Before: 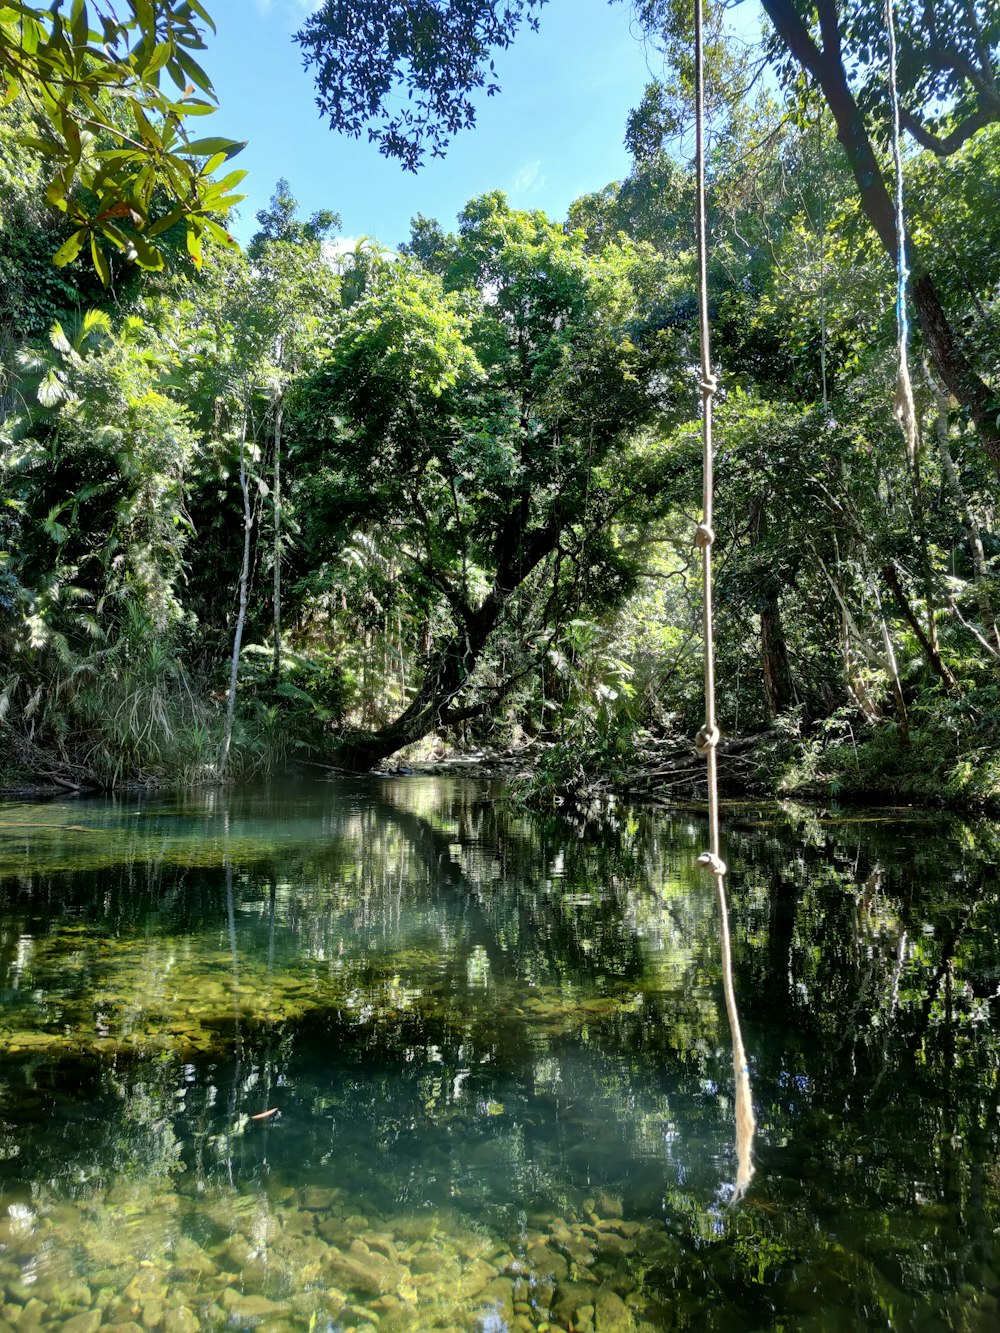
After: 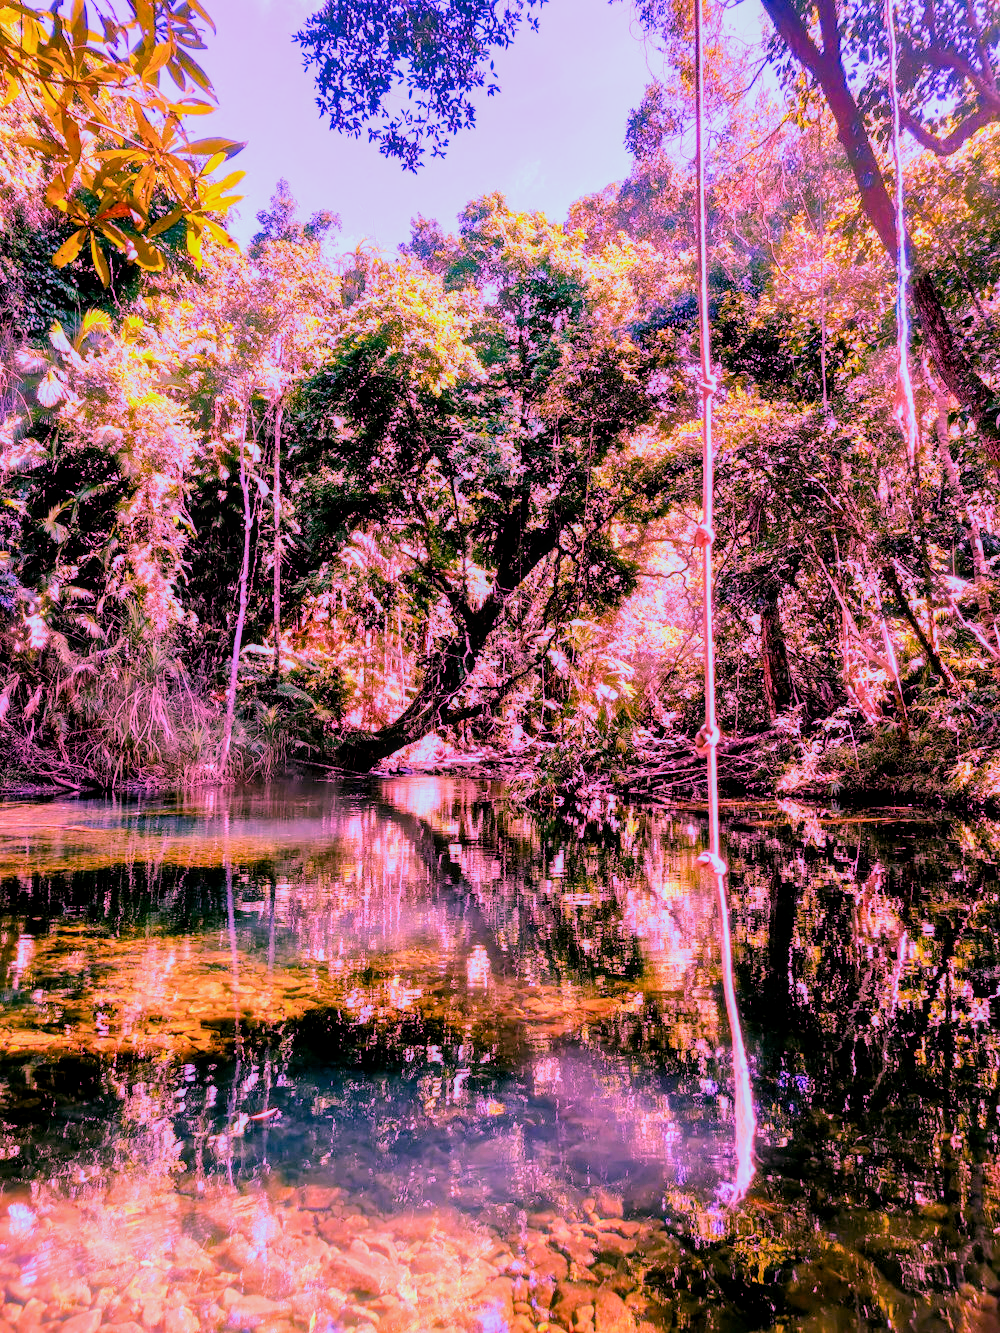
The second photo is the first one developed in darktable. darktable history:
local contrast: on, module defaults
raw chromatic aberrations: on, module defaults
color calibration: x 0.37, y 0.382, temperature 4313.32 K
exposure: black level correction 0.001, exposure 0.5 EV, compensate exposure bias true, compensate highlight preservation false
filmic rgb: black relative exposure -7.65 EV, white relative exposure 4.56 EV, hardness 3.61
highlight reconstruction: method reconstruct color, iterations 1, diameter of reconstruction 64 px
hot pixels: on, module defaults
lens correction: scale 1.01, crop 1, focal 85, aperture 2.8, distance 10.02, camera "Canon EOS RP", lens "Canon RF 85mm F2 MACRO IS STM"
raw denoise: x [[0, 0.25, 0.5, 0.75, 1] ×4]
white balance: red 2.229, blue 1.46
tone equalizer "mask blending: all purposes": on, module defaults
color balance rgb: perceptual saturation grading › global saturation 25%, perceptual brilliance grading › mid-tones 10%, perceptual brilliance grading › shadows 15%, global vibrance 20%
